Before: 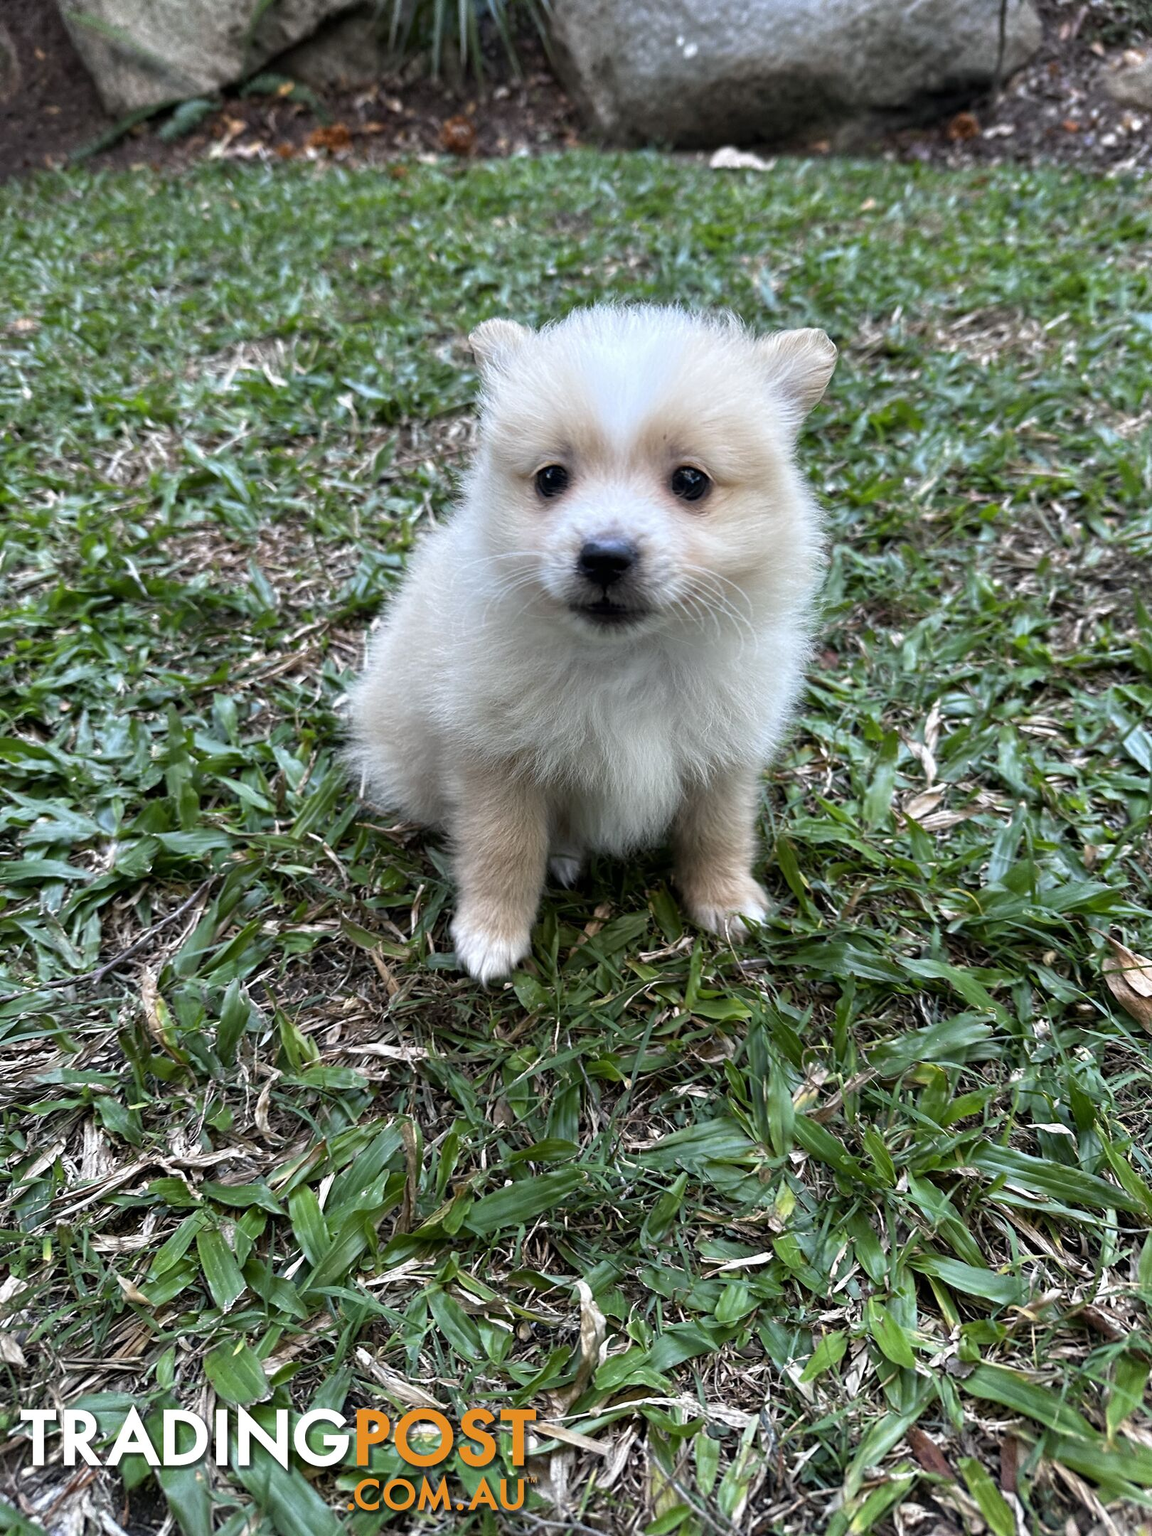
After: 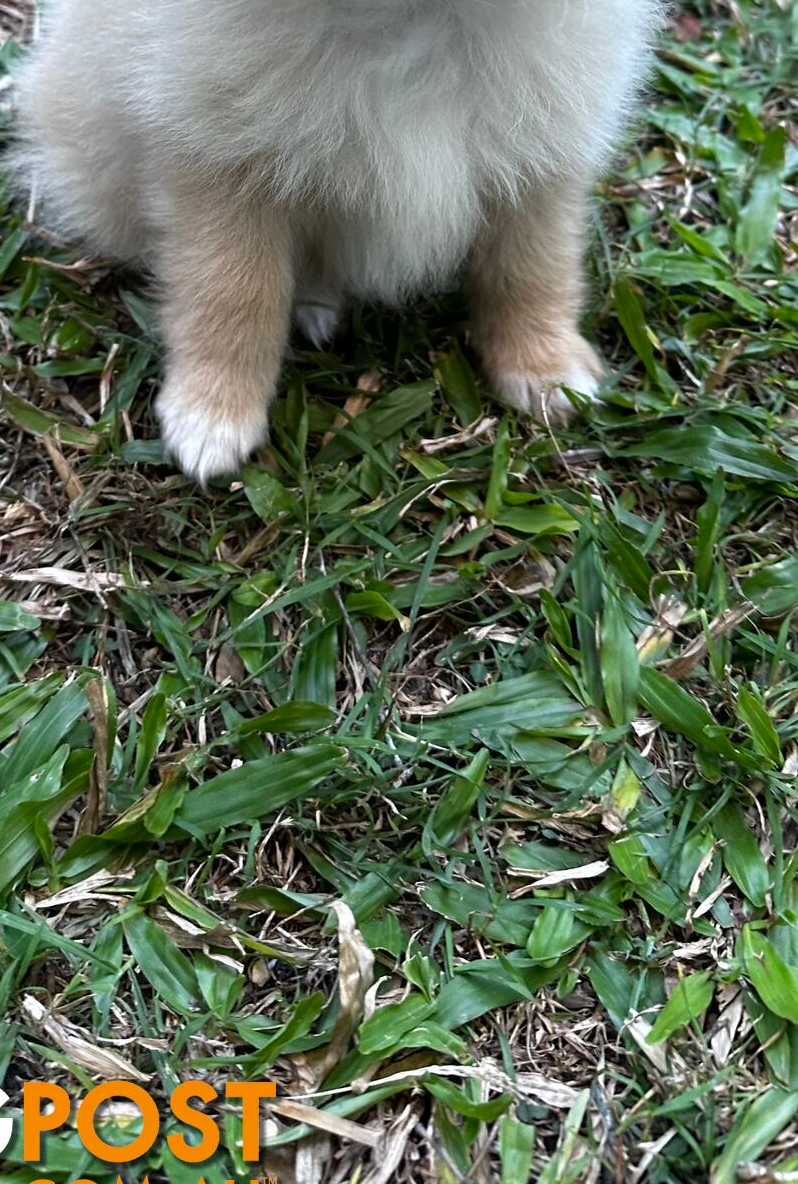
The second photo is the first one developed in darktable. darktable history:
crop: left 29.522%, top 41.677%, right 21.218%, bottom 3.501%
